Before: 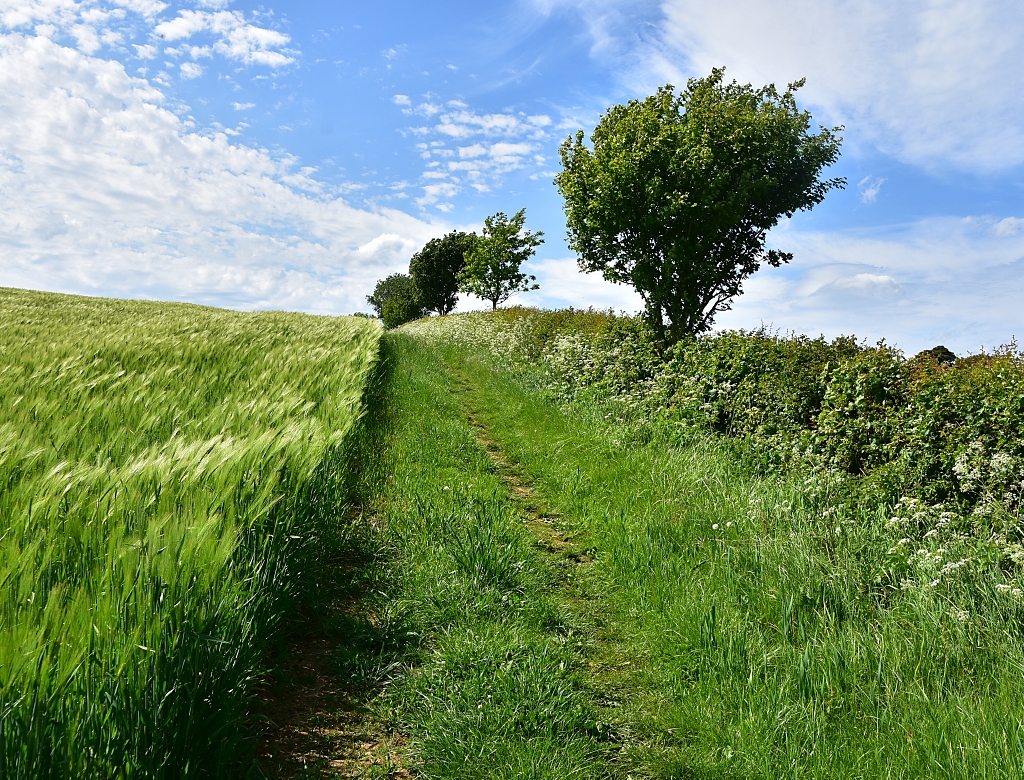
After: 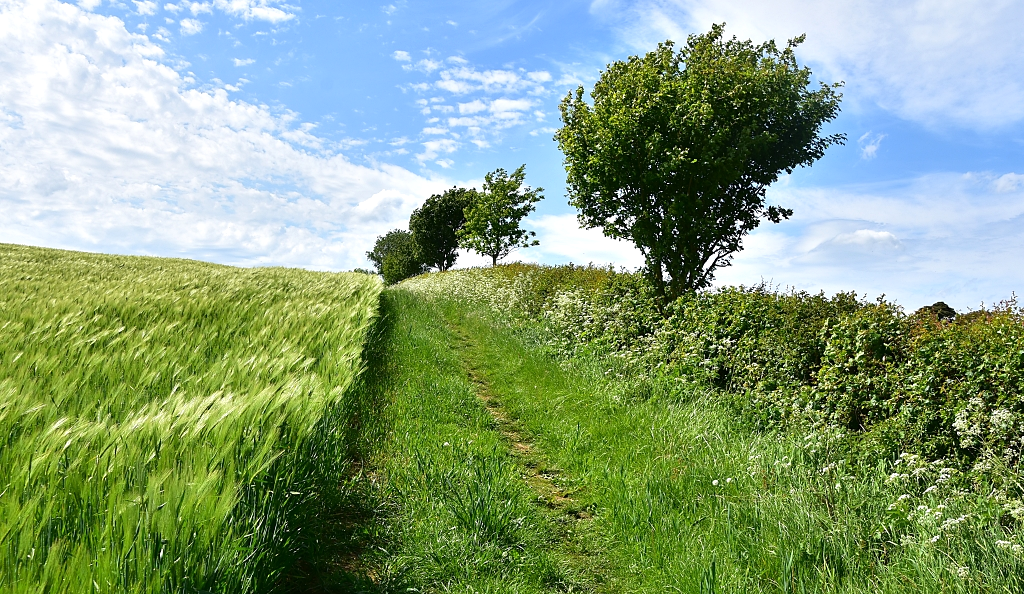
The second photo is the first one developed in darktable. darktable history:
crop: top 5.695%, bottom 18.064%
exposure: exposure 0.202 EV, compensate highlight preservation false
